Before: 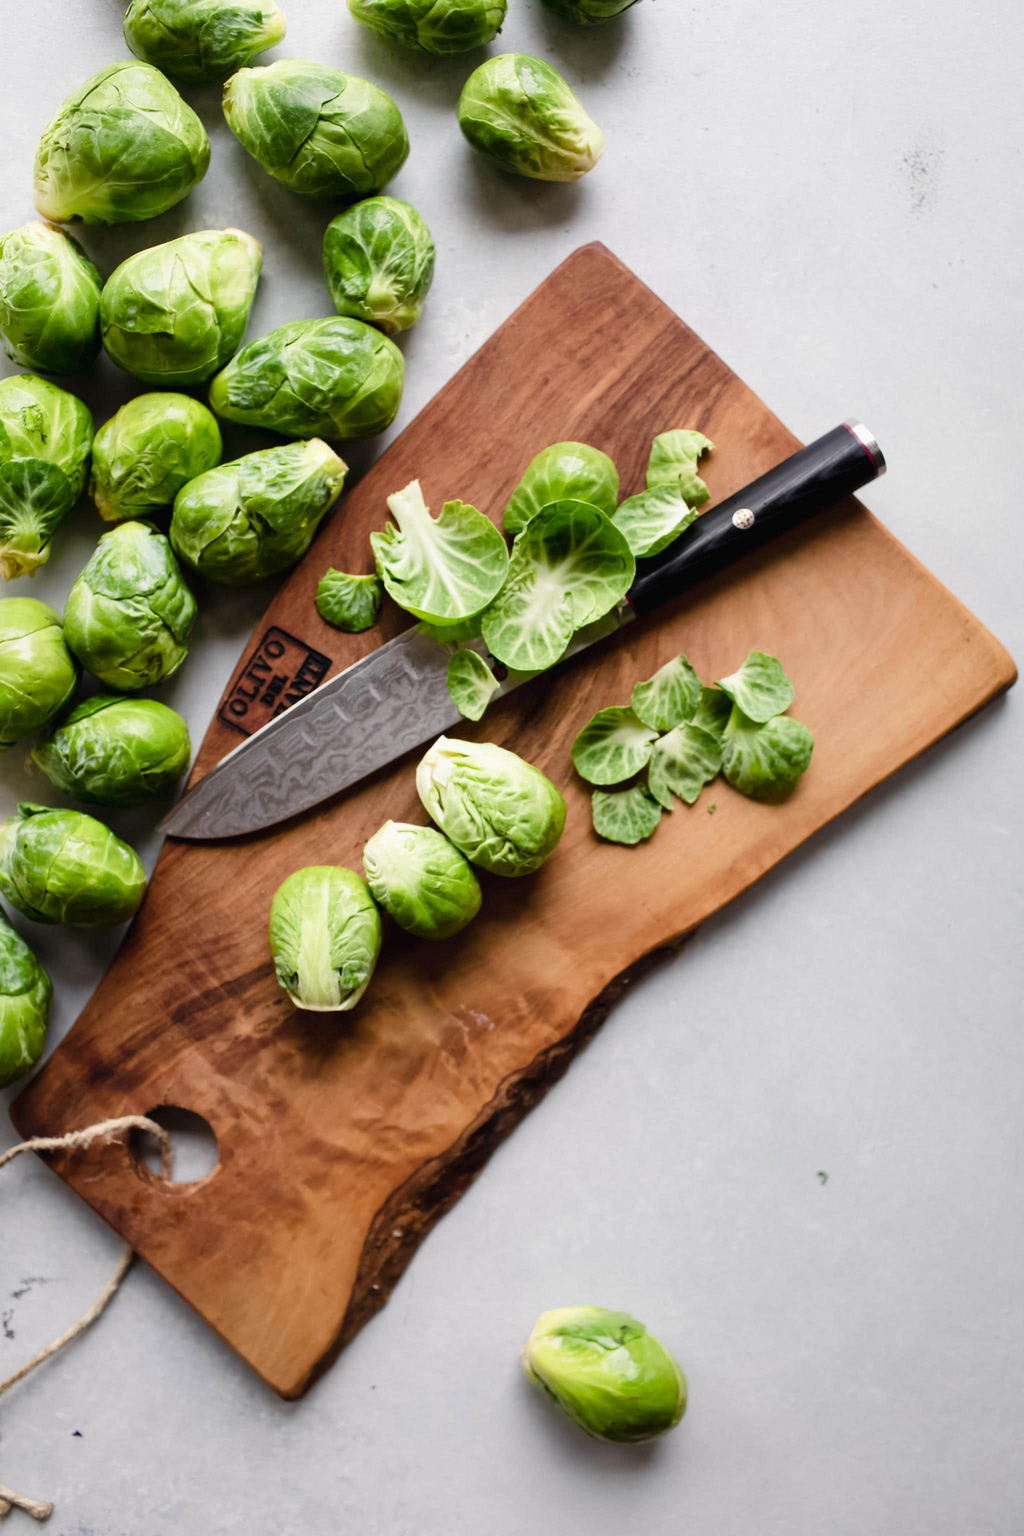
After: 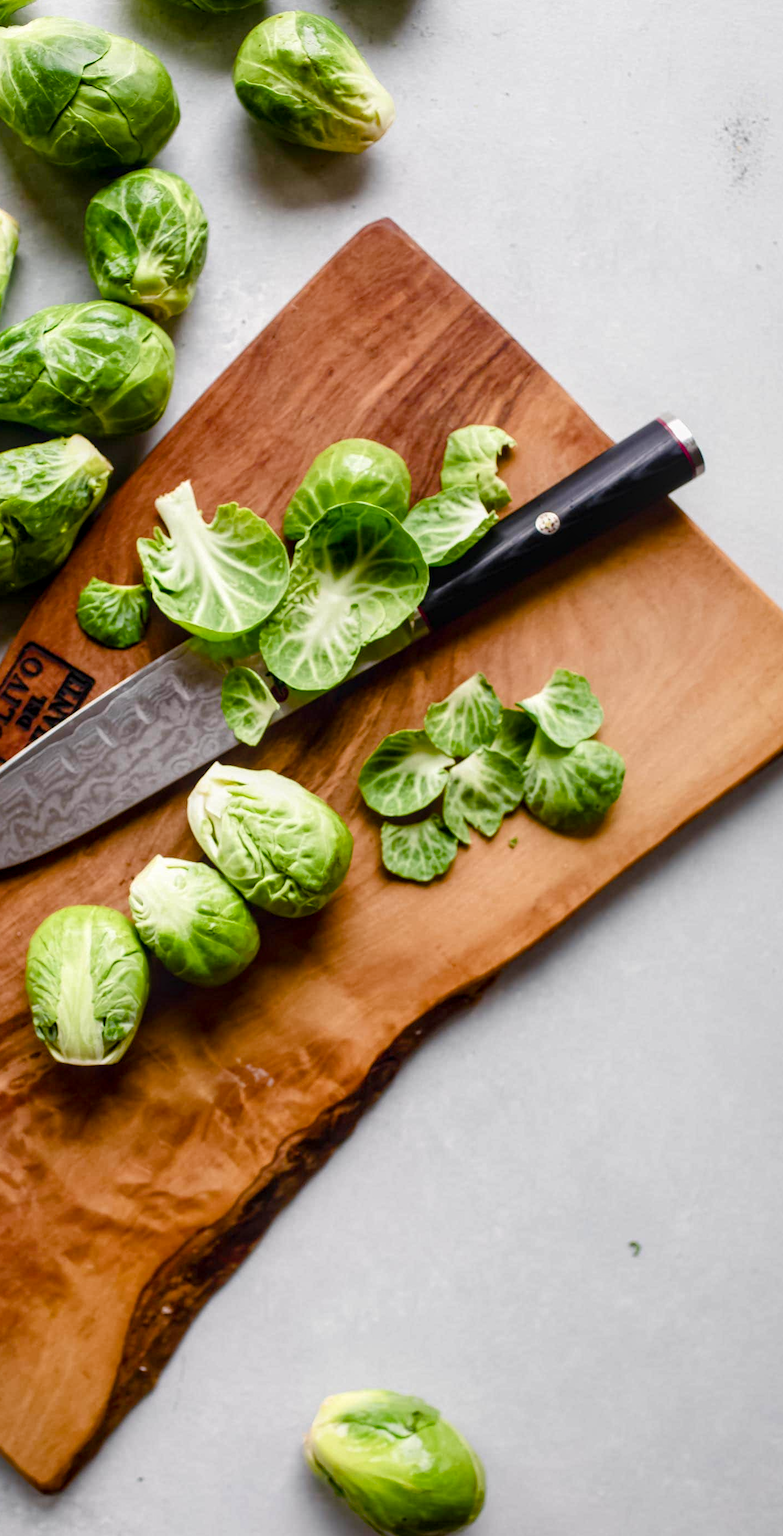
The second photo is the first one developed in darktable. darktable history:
local contrast: on, module defaults
tone equalizer: on, module defaults
crop and rotate: left 24.034%, top 2.838%, right 6.406%, bottom 6.299%
color balance rgb: perceptual saturation grading › global saturation 20%, perceptual saturation grading › highlights -25%, perceptual saturation grading › shadows 50%
